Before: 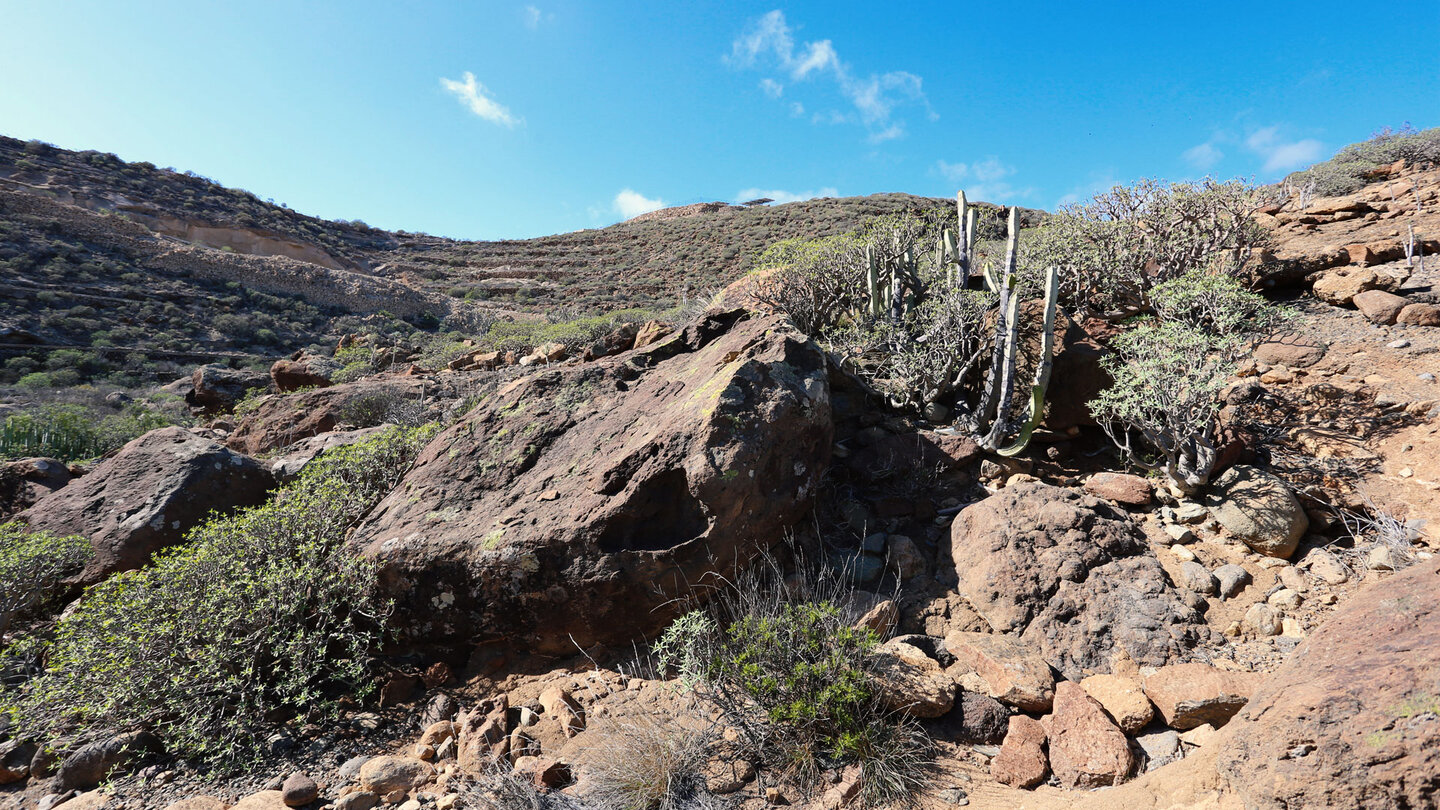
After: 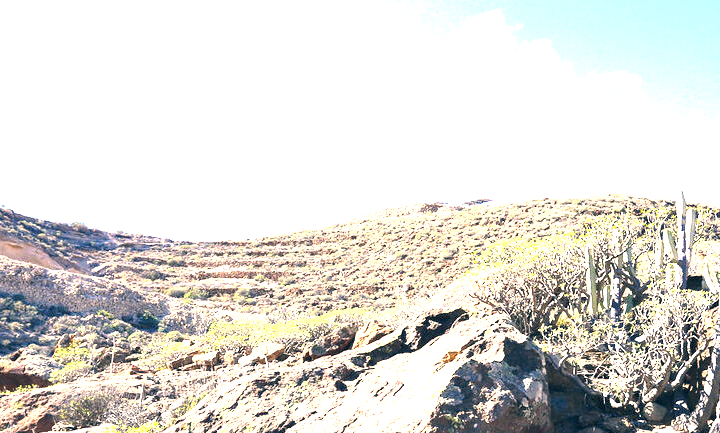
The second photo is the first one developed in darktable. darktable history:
crop: left 19.556%, right 30.401%, bottom 46.458%
exposure: black level correction 0, exposure 2.327 EV, compensate exposure bias true, compensate highlight preservation false
color correction: highlights a* 10.32, highlights b* 14.66, shadows a* -9.59, shadows b* -15.02
